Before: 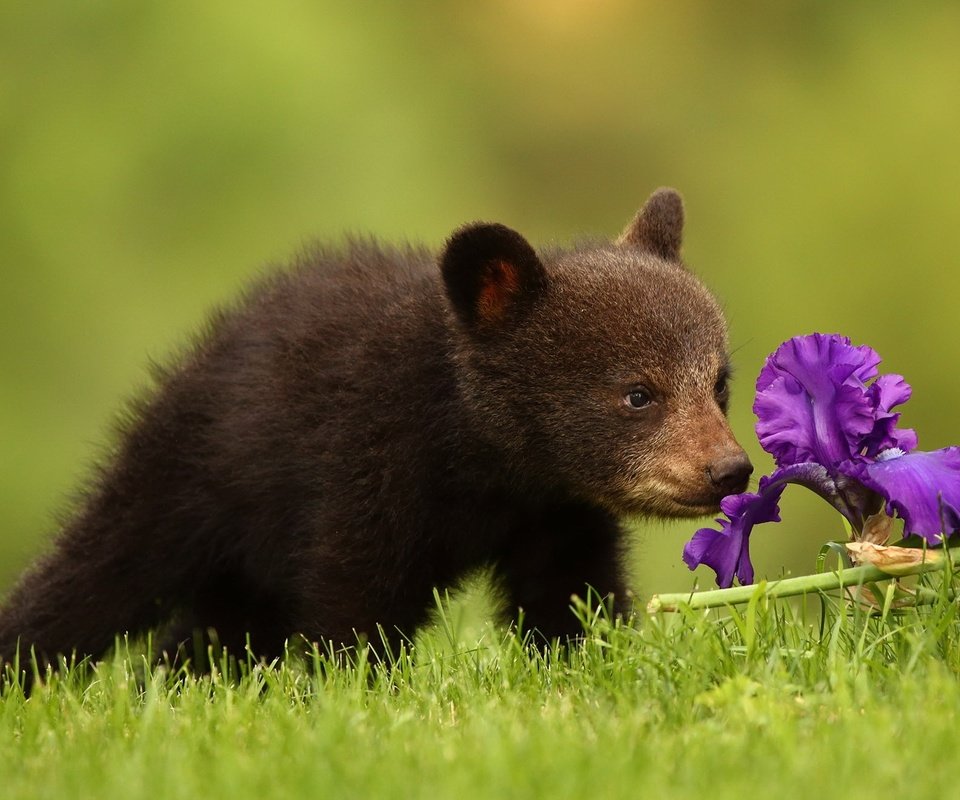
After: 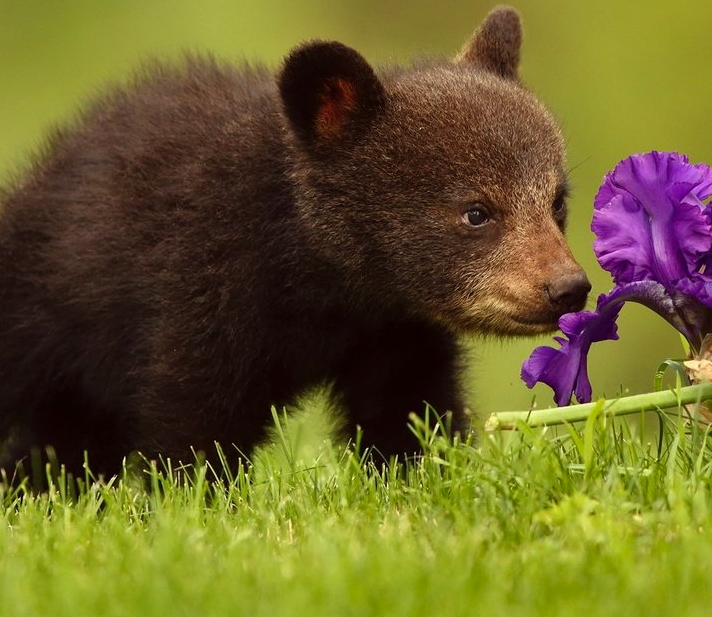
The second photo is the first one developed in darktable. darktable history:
shadows and highlights: radius 108.44, shadows 44.62, highlights -67.78, low approximation 0.01, soften with gaussian
crop: left 16.876%, top 22.808%, right 8.862%
local contrast: mode bilateral grid, contrast 19, coarseness 50, detail 103%, midtone range 0.2
color correction: highlights a* -1.18, highlights b* 4.52, shadows a* 3.54
